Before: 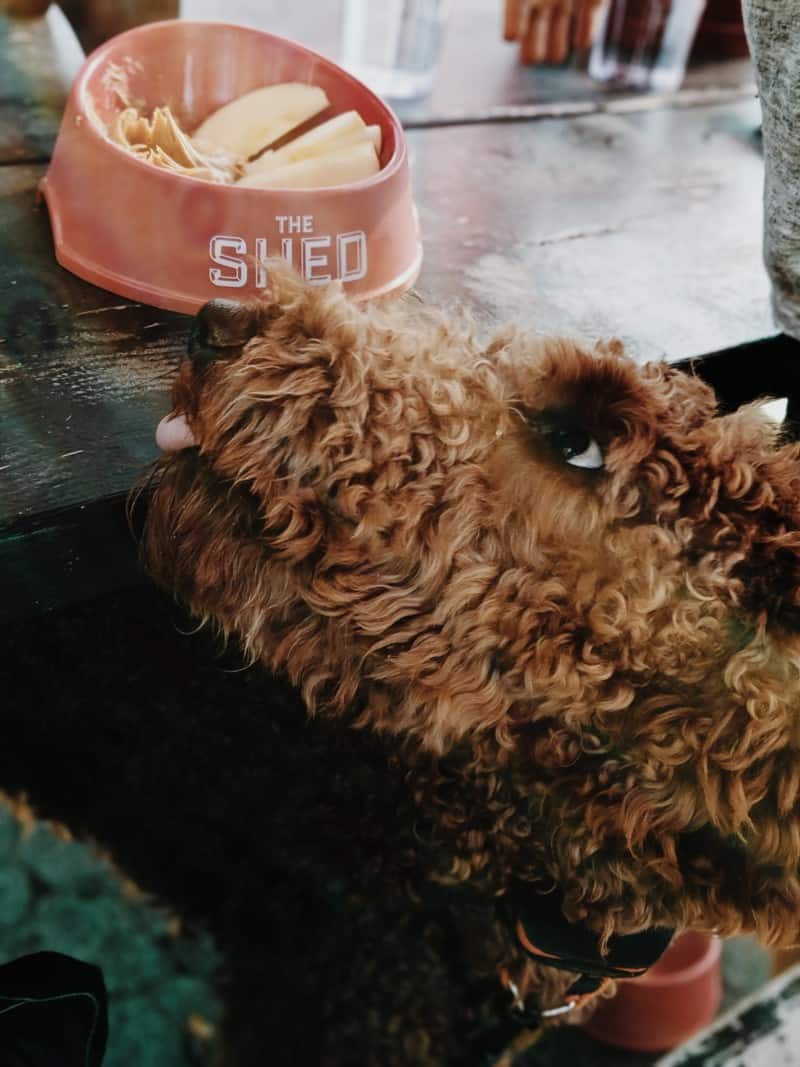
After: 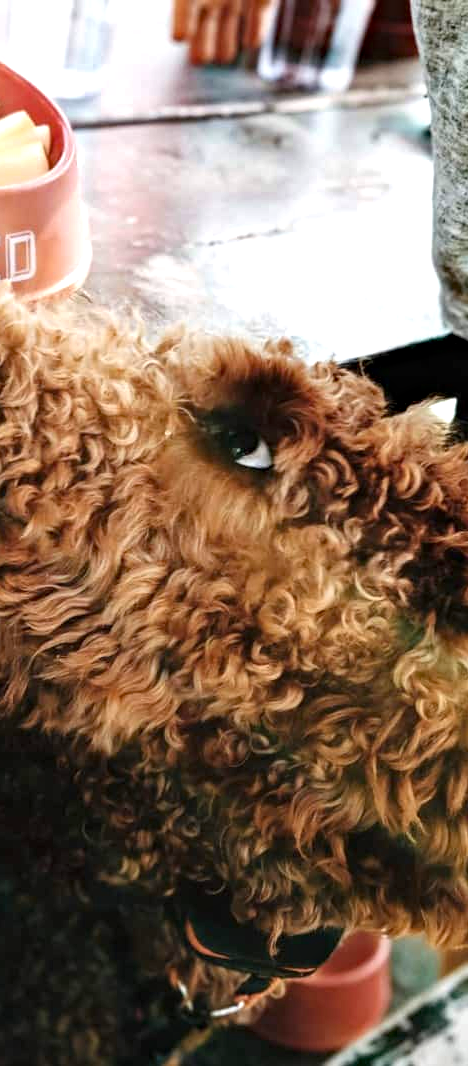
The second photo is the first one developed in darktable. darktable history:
crop: left 41.392%
local contrast: highlights 63%, shadows 106%, detail 107%, midtone range 0.525
exposure: black level correction 0, exposure 0.892 EV, compensate highlight preservation false
haze removal: compatibility mode true, adaptive false
